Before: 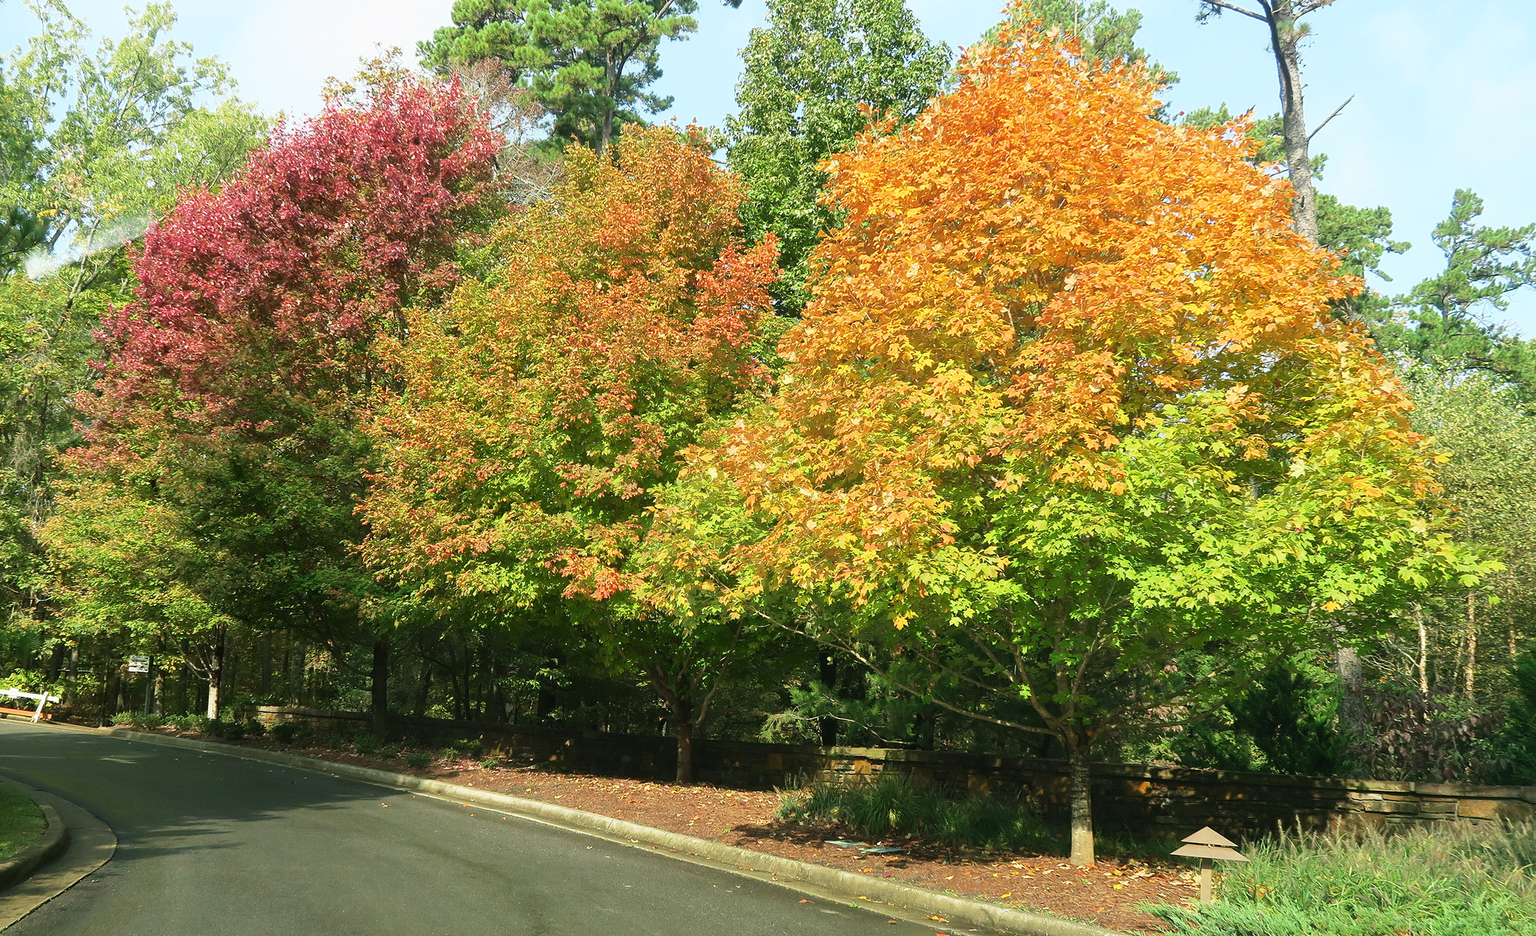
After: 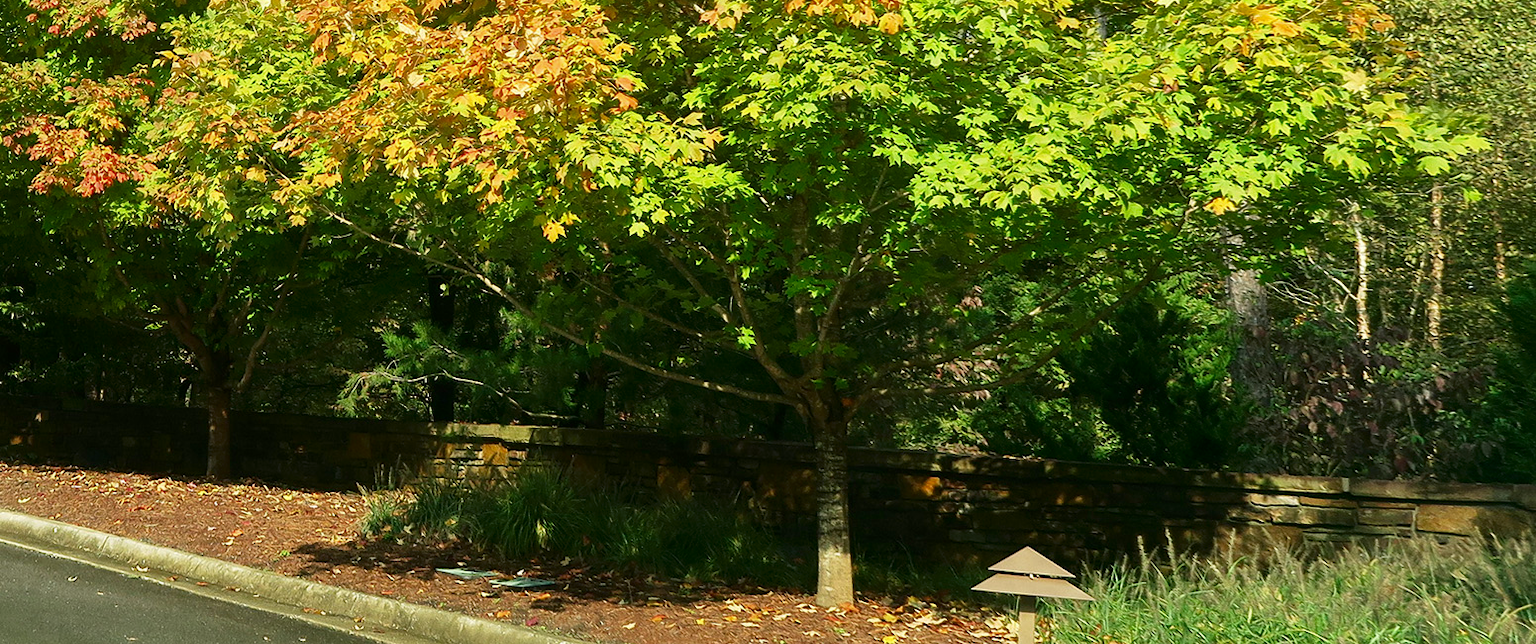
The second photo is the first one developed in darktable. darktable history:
contrast brightness saturation: contrast 0.068, brightness -0.131, saturation 0.057
crop and rotate: left 35.338%, top 50.646%, bottom 4.809%
